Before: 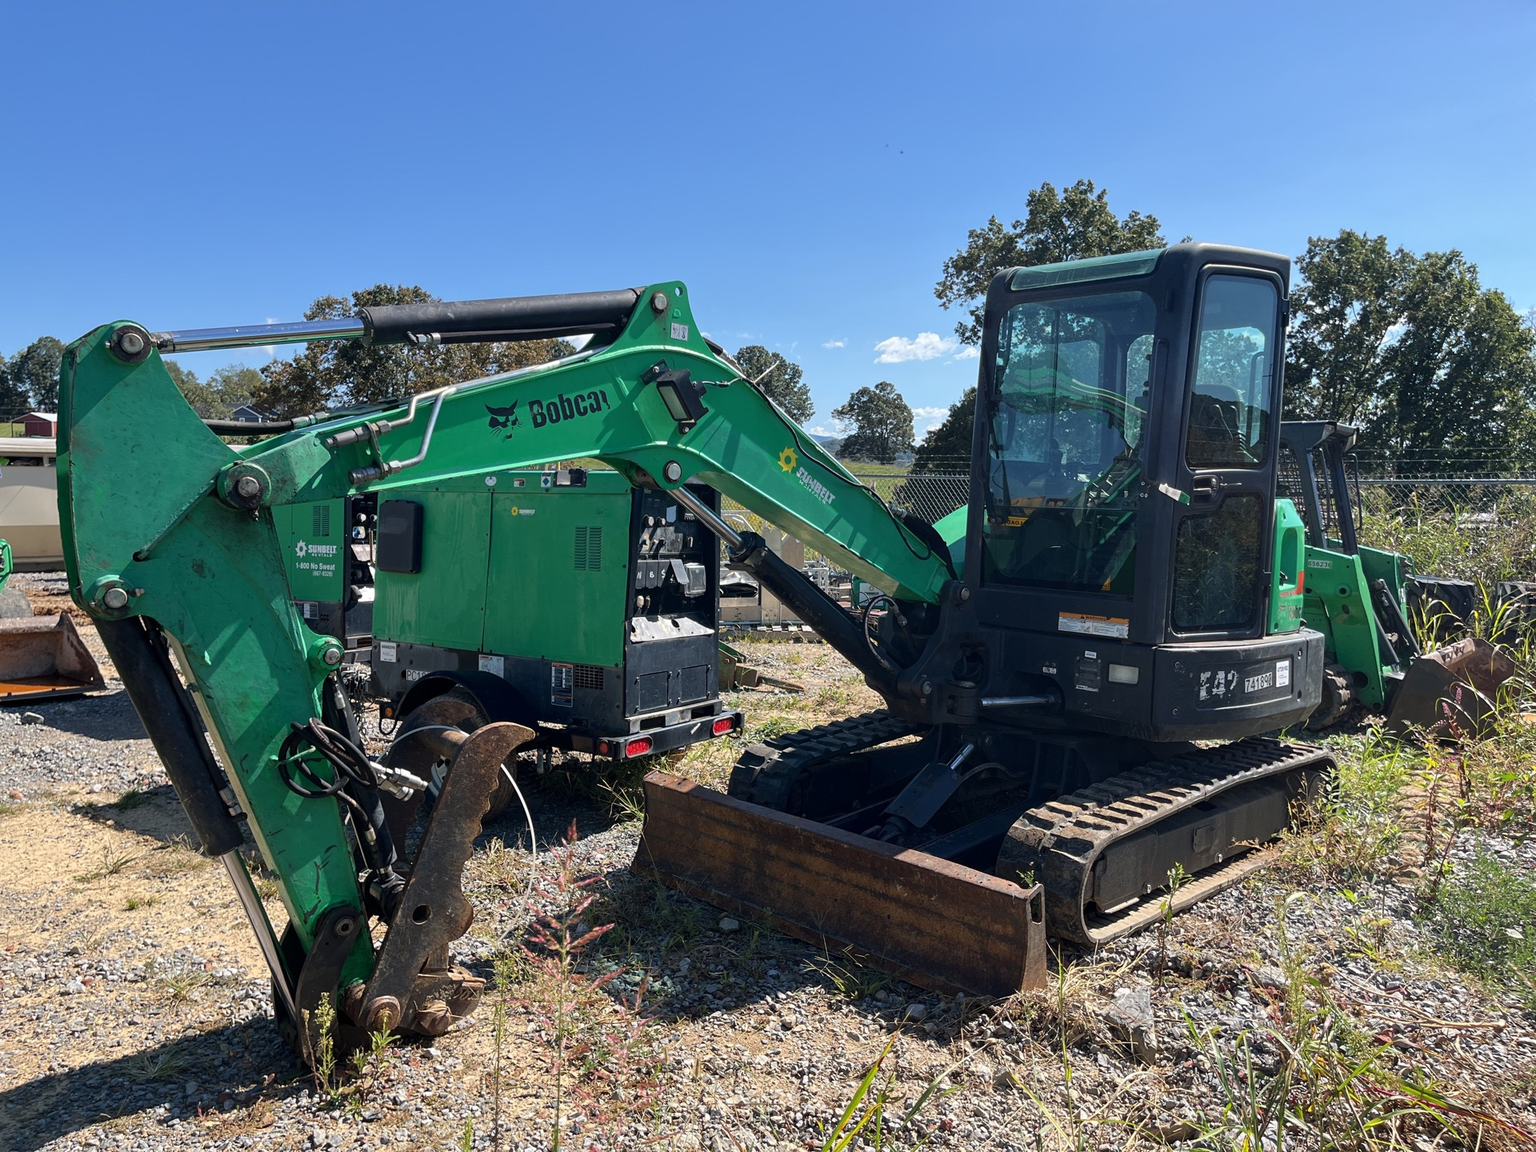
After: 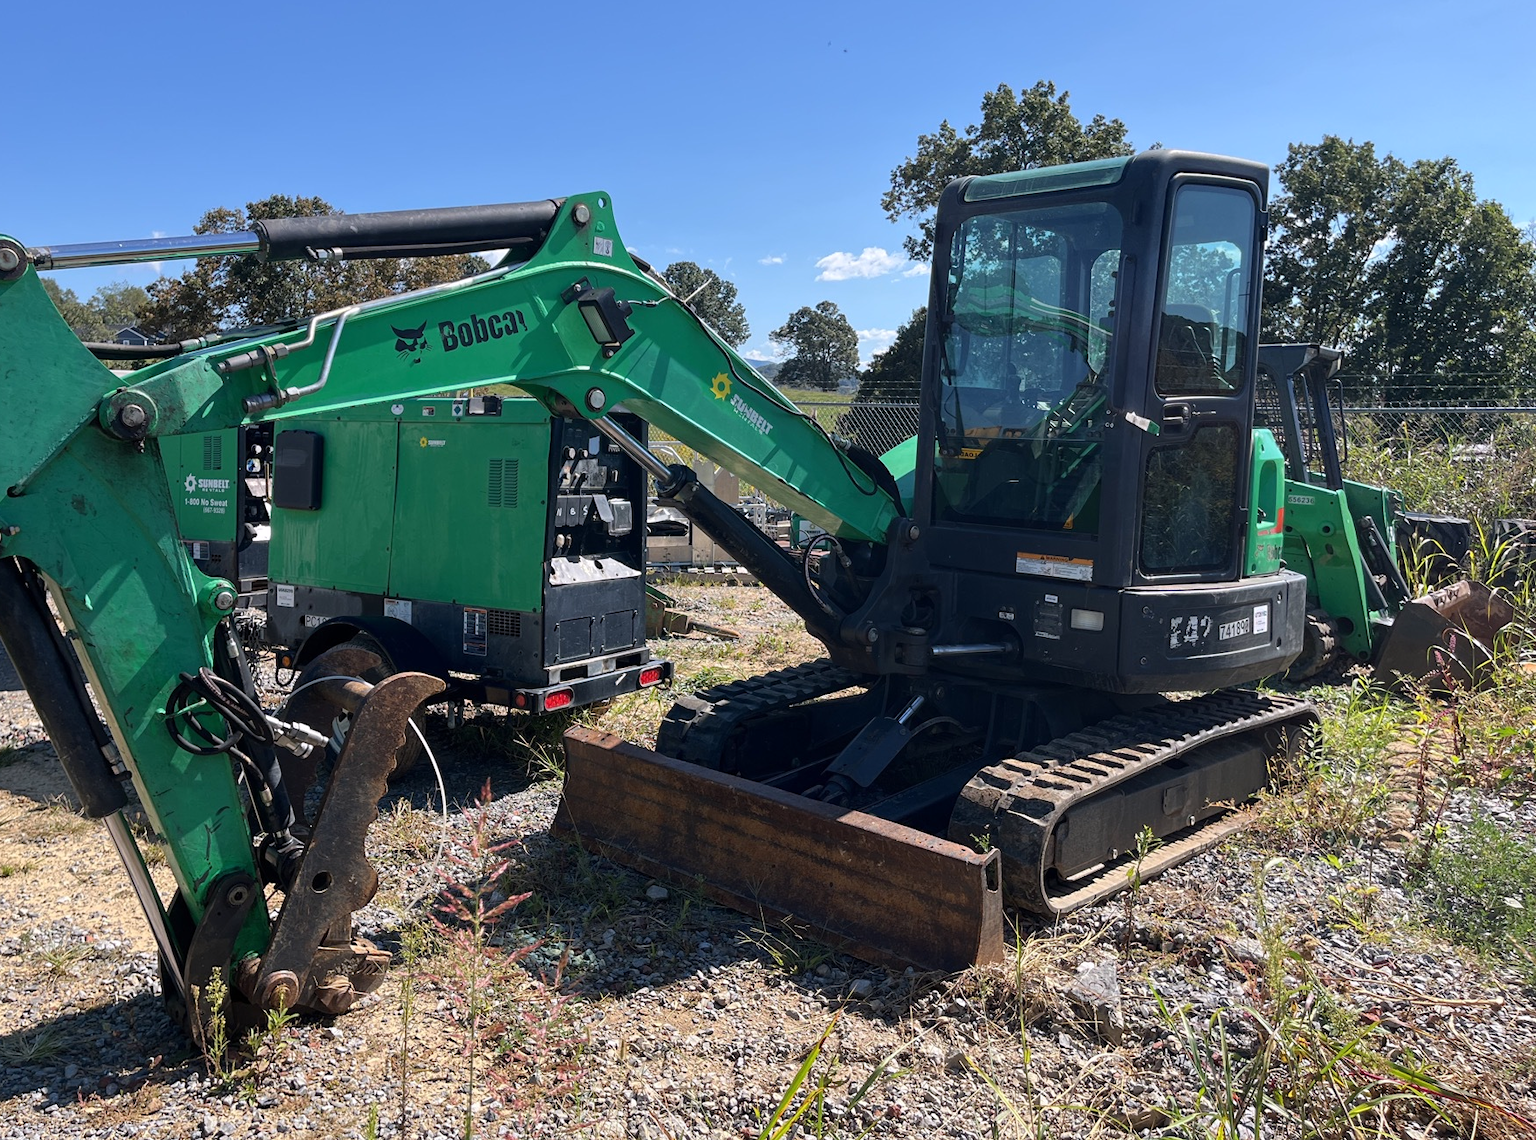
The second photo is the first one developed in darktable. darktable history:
white balance: red 1.009, blue 1.027
crop and rotate: left 8.262%, top 9.226%
